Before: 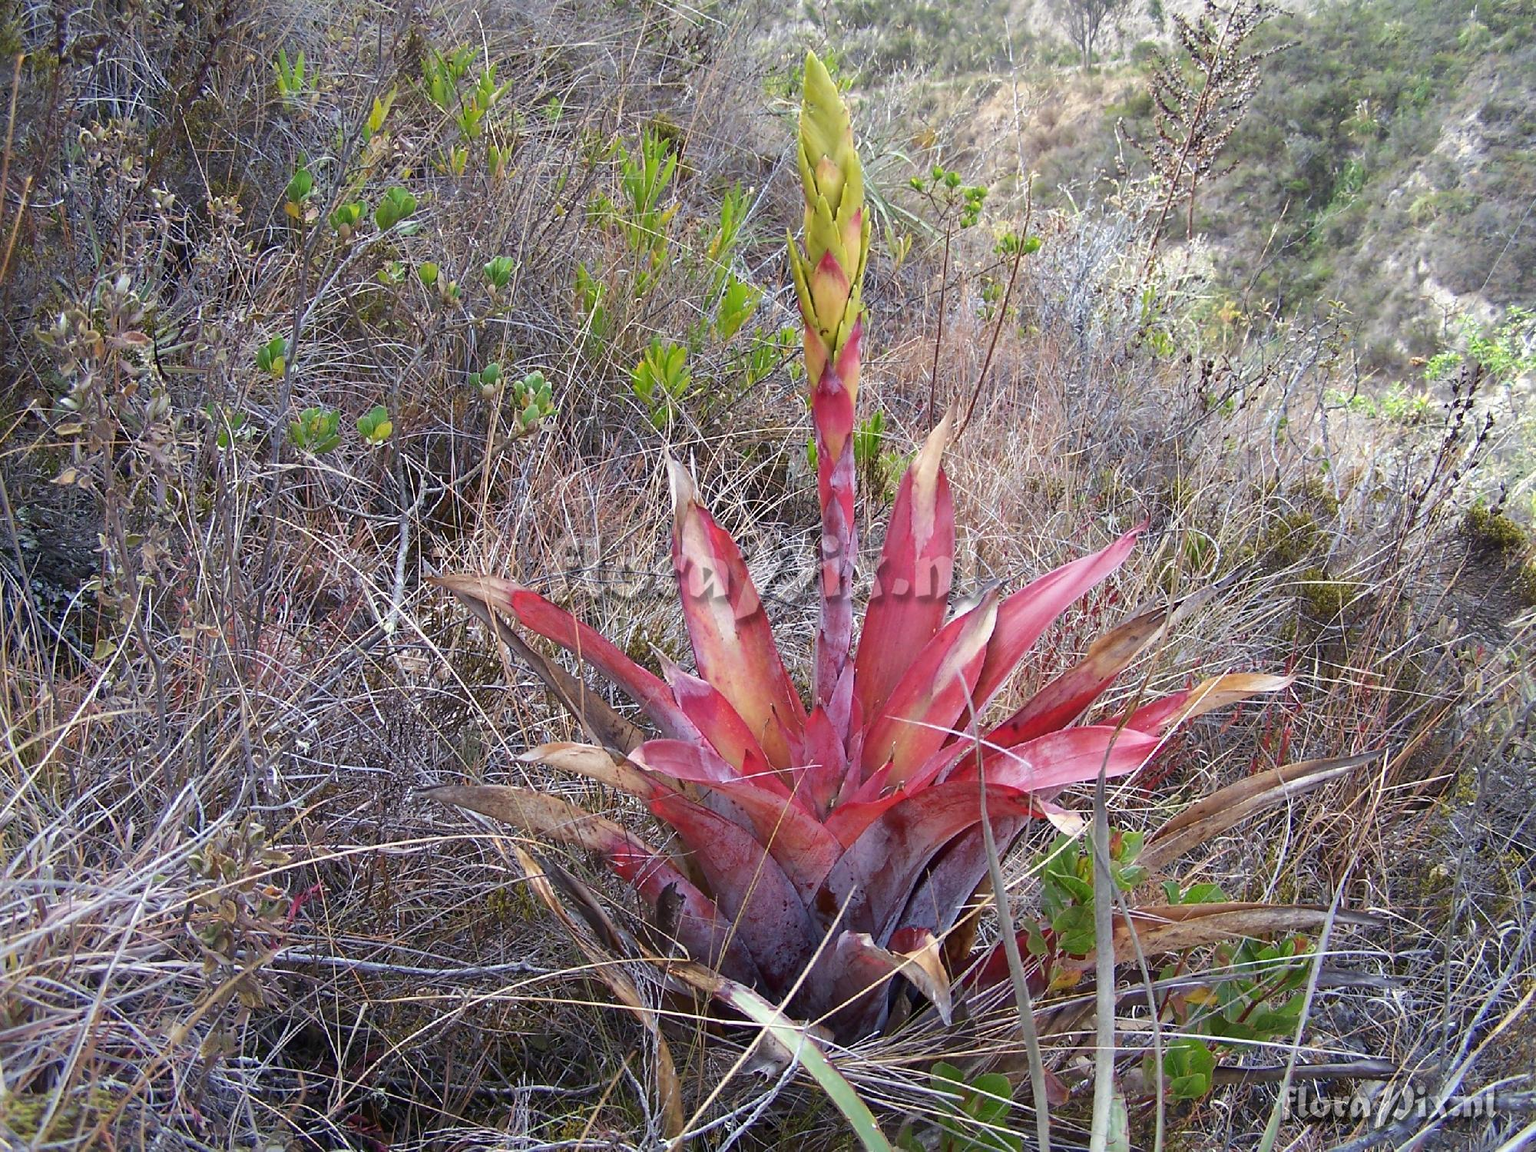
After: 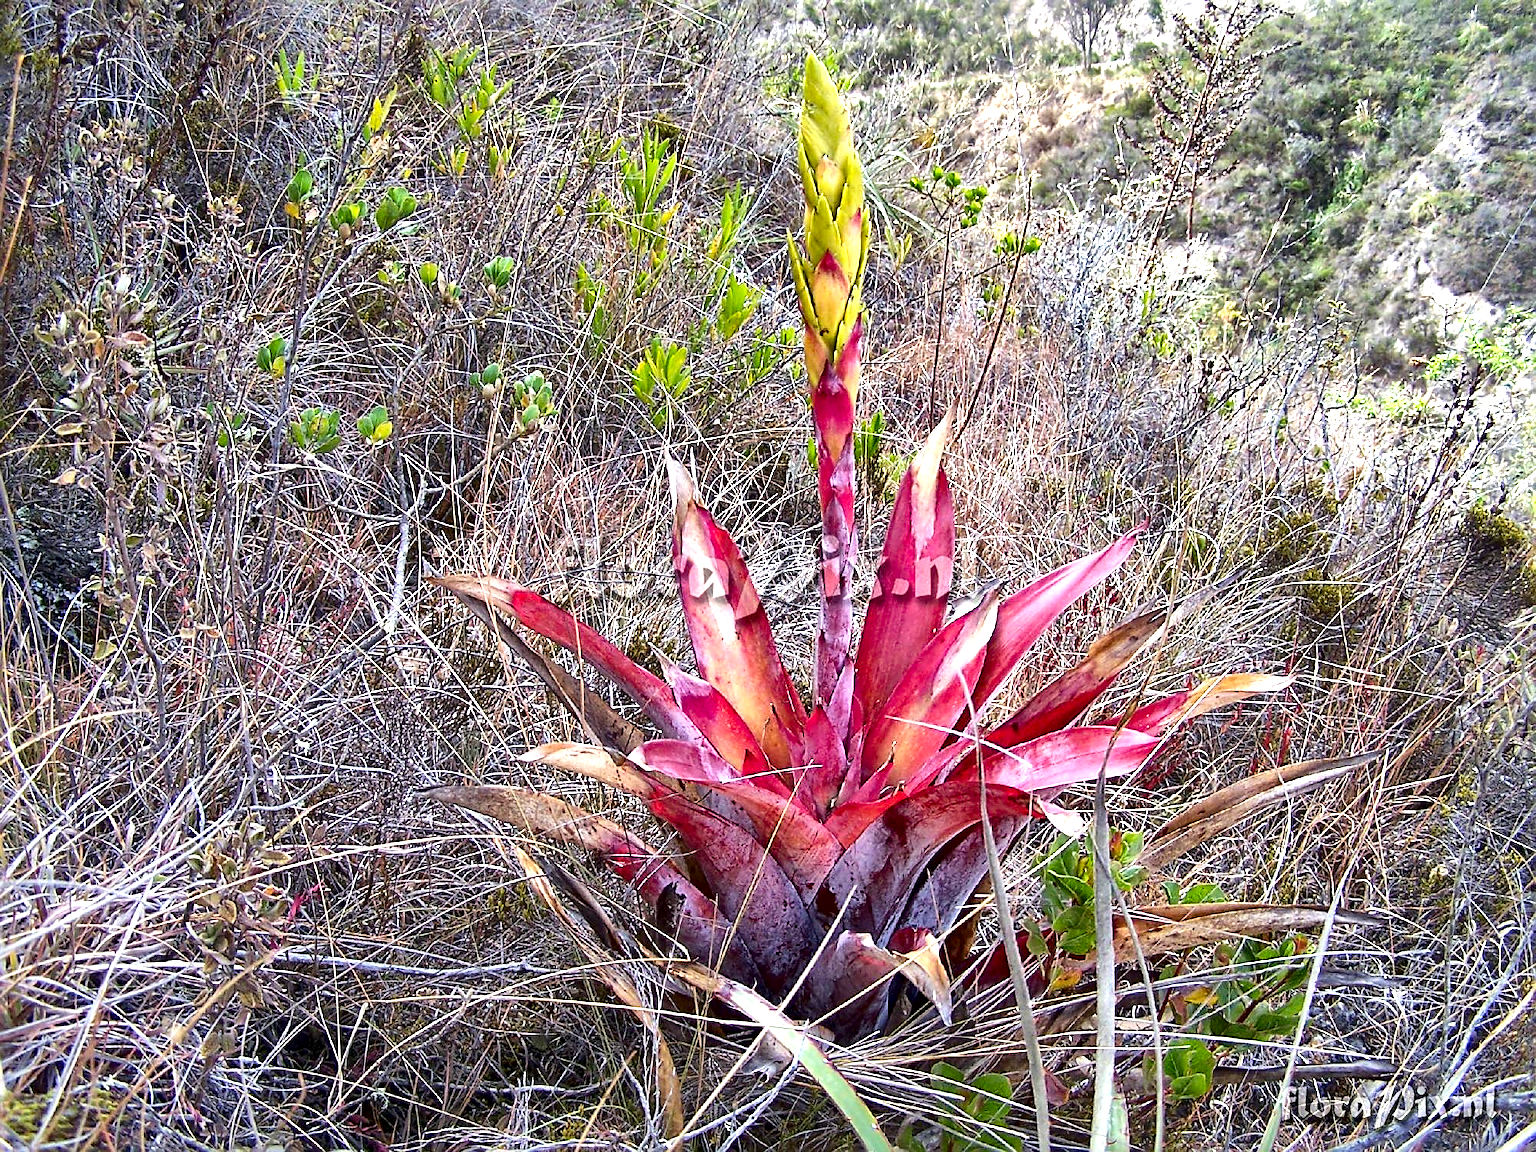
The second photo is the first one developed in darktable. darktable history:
color balance rgb: perceptual saturation grading › global saturation 19.286%
haze removal: compatibility mode true, adaptive false
exposure: exposure 0.565 EV, compensate exposure bias true, compensate highlight preservation false
local contrast: mode bilateral grid, contrast 43, coarseness 70, detail 211%, midtone range 0.2
sharpen: on, module defaults
